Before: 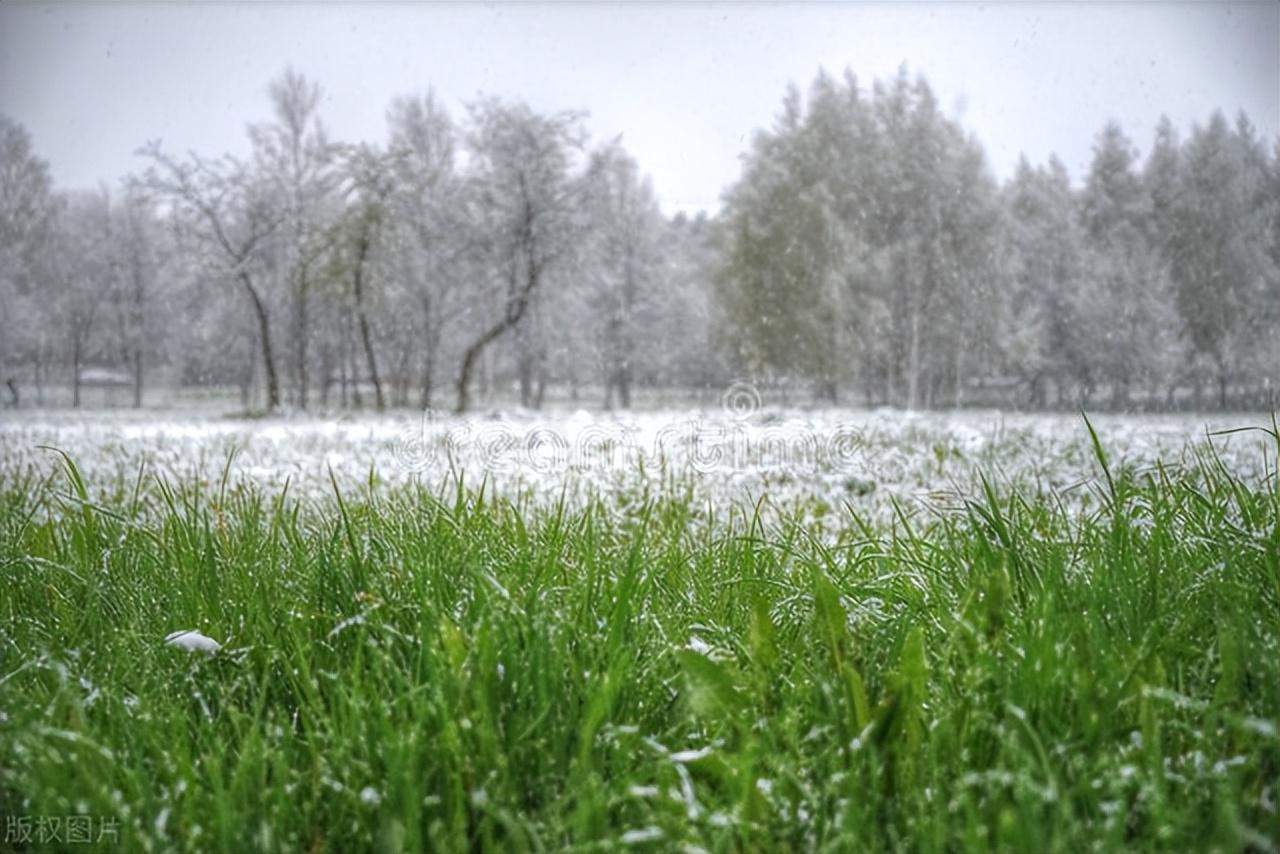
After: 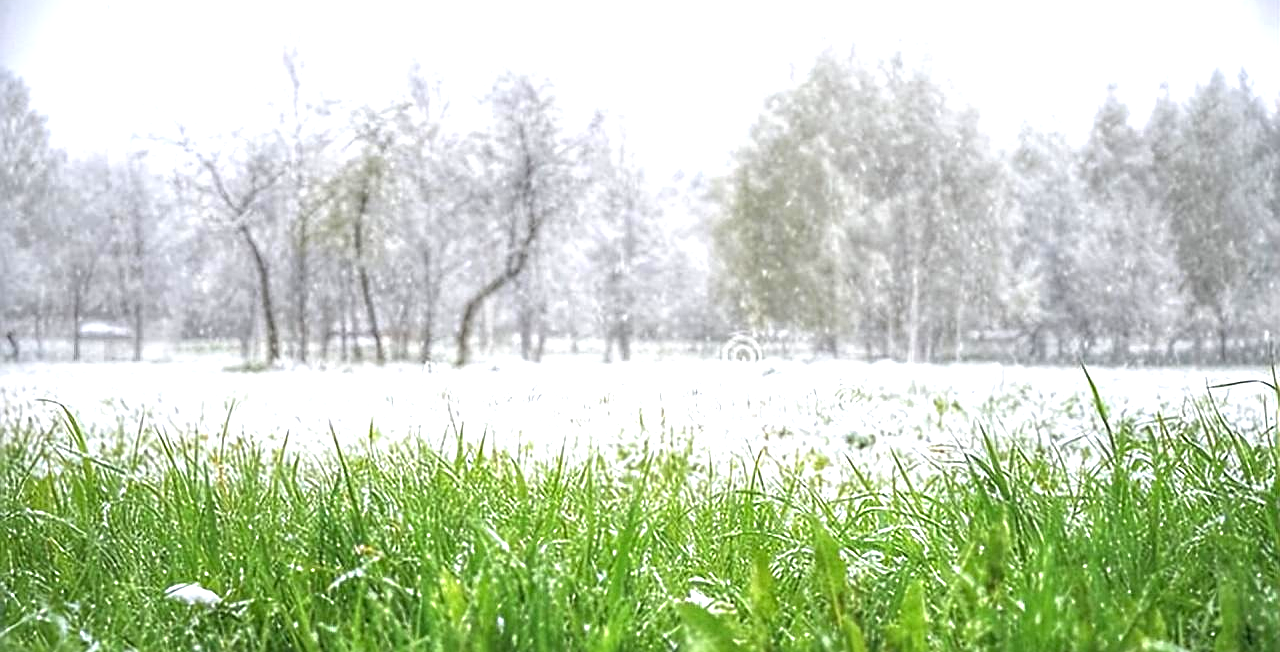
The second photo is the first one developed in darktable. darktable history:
crop: top 5.589%, bottom 18.021%
exposure: exposure 1.161 EV, compensate highlight preservation false
sharpen: on, module defaults
